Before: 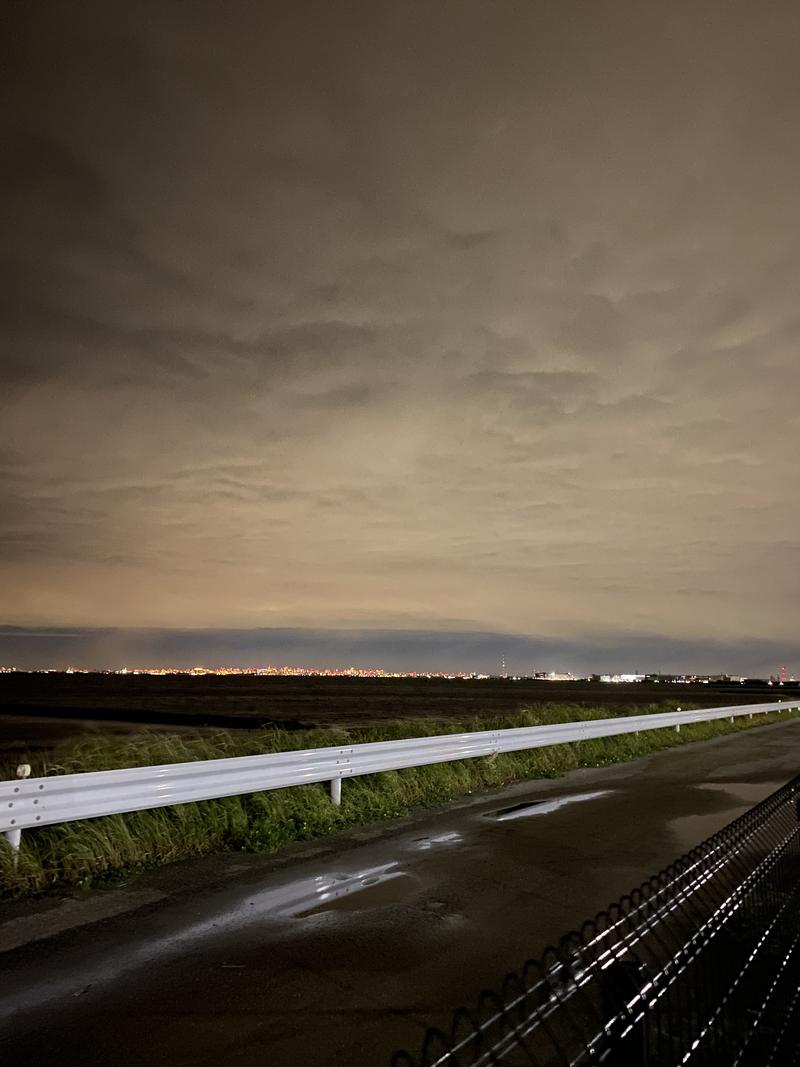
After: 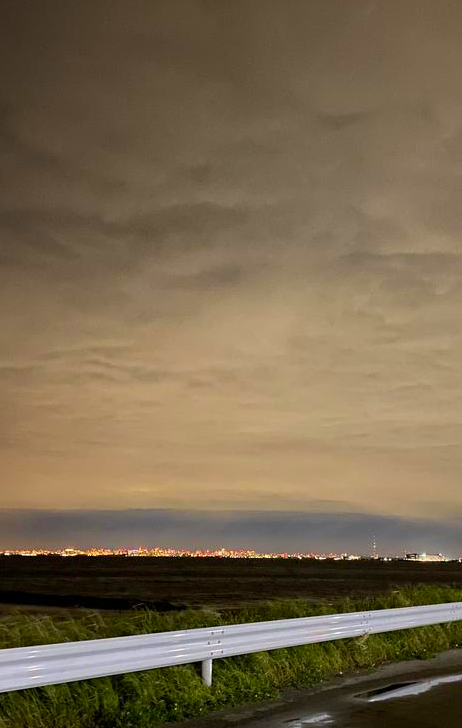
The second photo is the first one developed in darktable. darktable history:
crop: left 16.202%, top 11.208%, right 26.045%, bottom 20.557%
color balance rgb: perceptual saturation grading › global saturation 25%, global vibrance 20%
